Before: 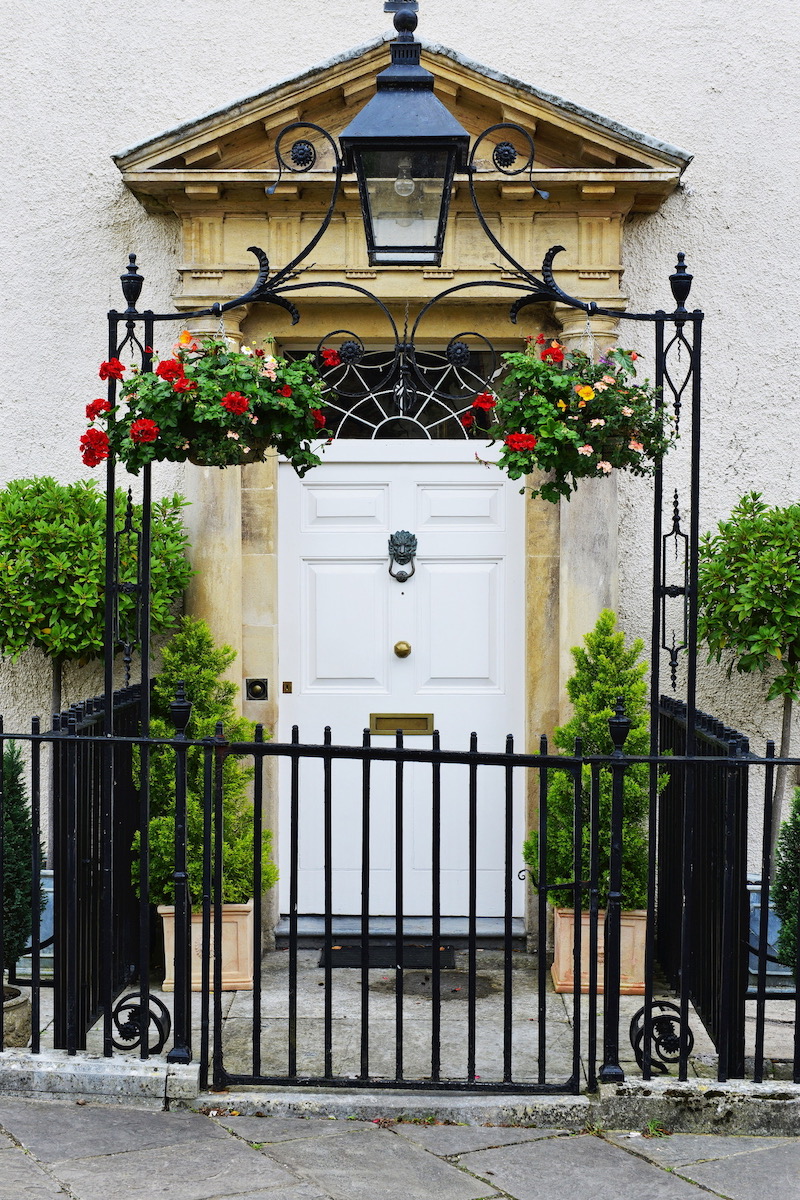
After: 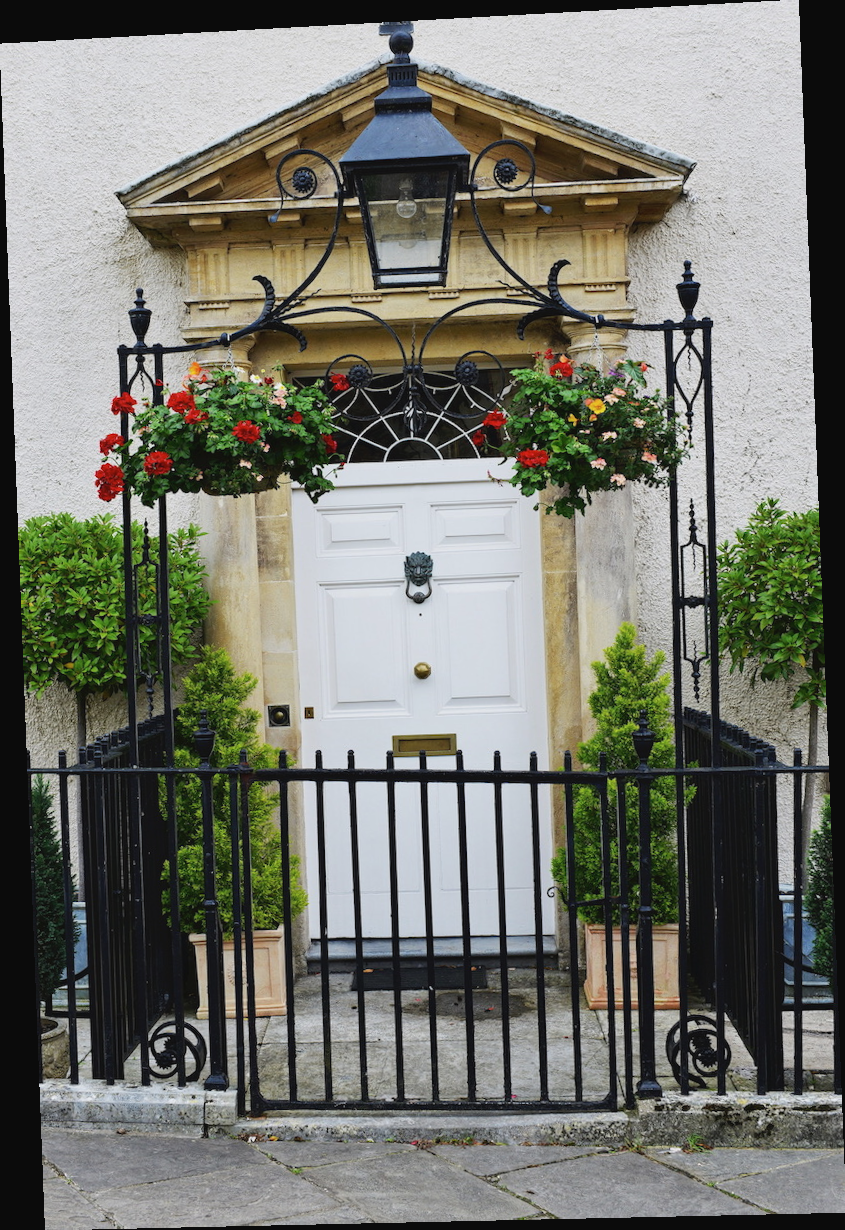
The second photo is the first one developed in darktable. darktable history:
rotate and perspective: rotation -2.22°, lens shift (horizontal) -0.022, automatic cropping off
contrast brightness saturation: contrast -0.08, brightness -0.04, saturation -0.11
